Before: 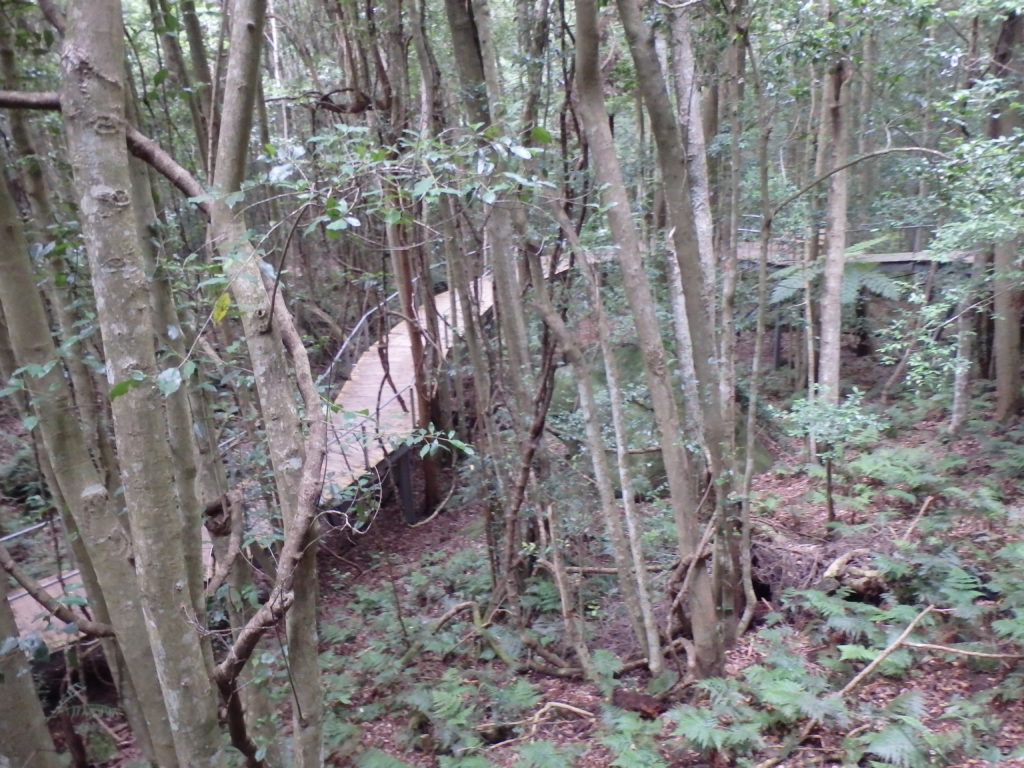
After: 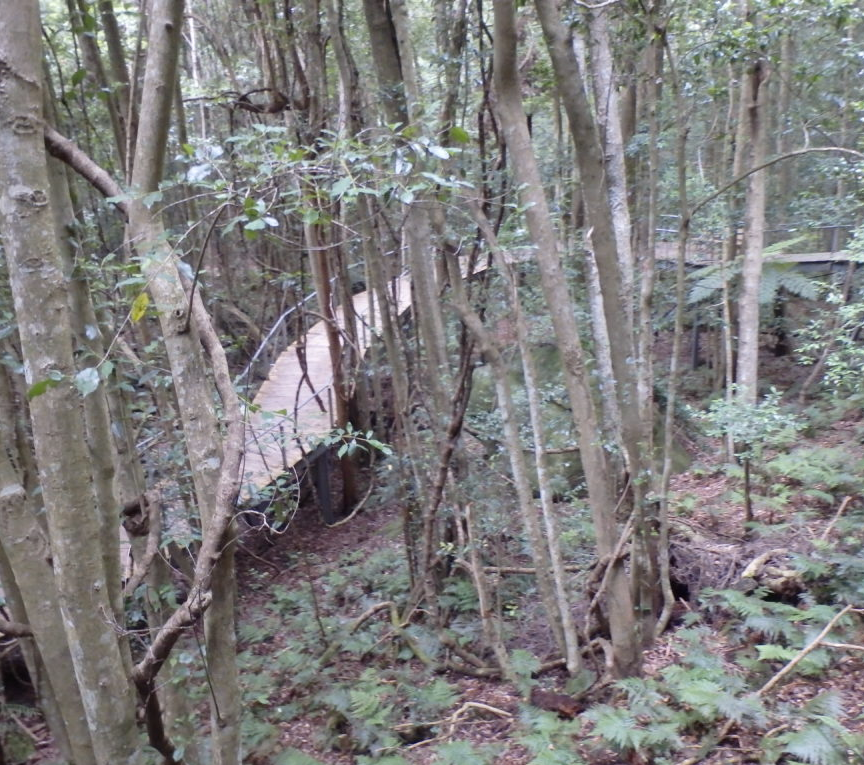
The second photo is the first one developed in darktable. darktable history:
crop: left 8.026%, right 7.374%
color contrast: green-magenta contrast 0.8, blue-yellow contrast 1.1, unbound 0
